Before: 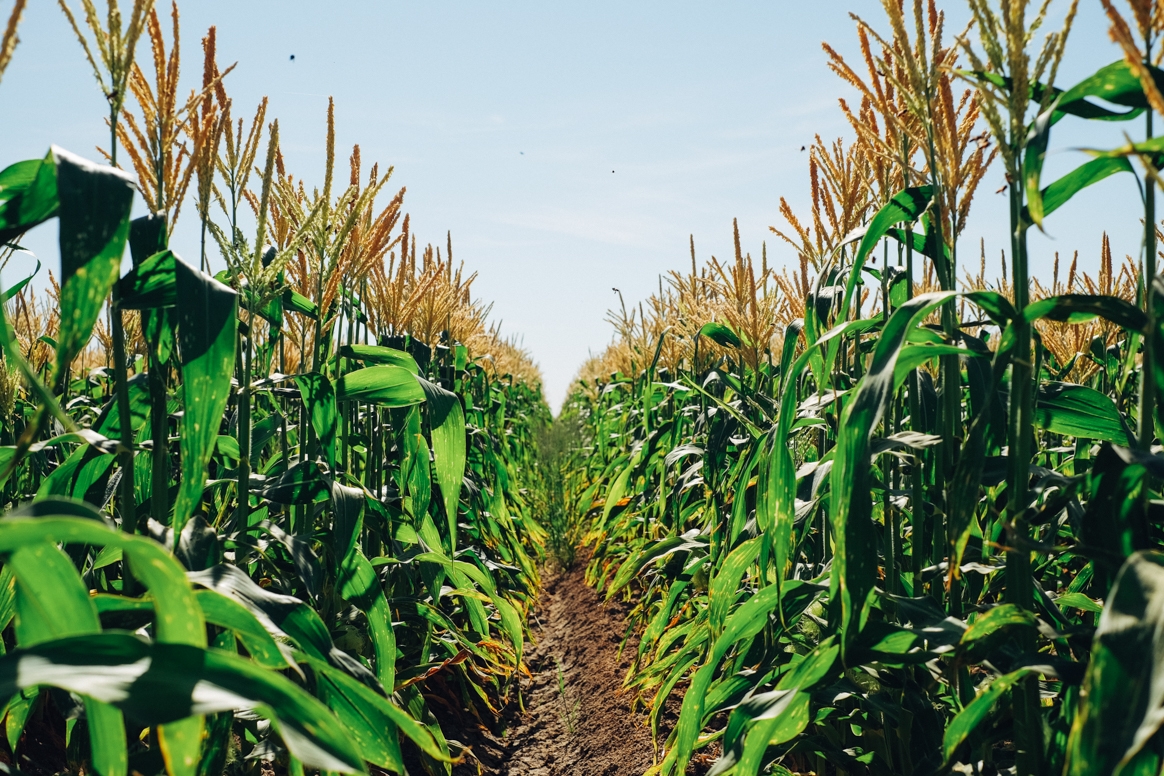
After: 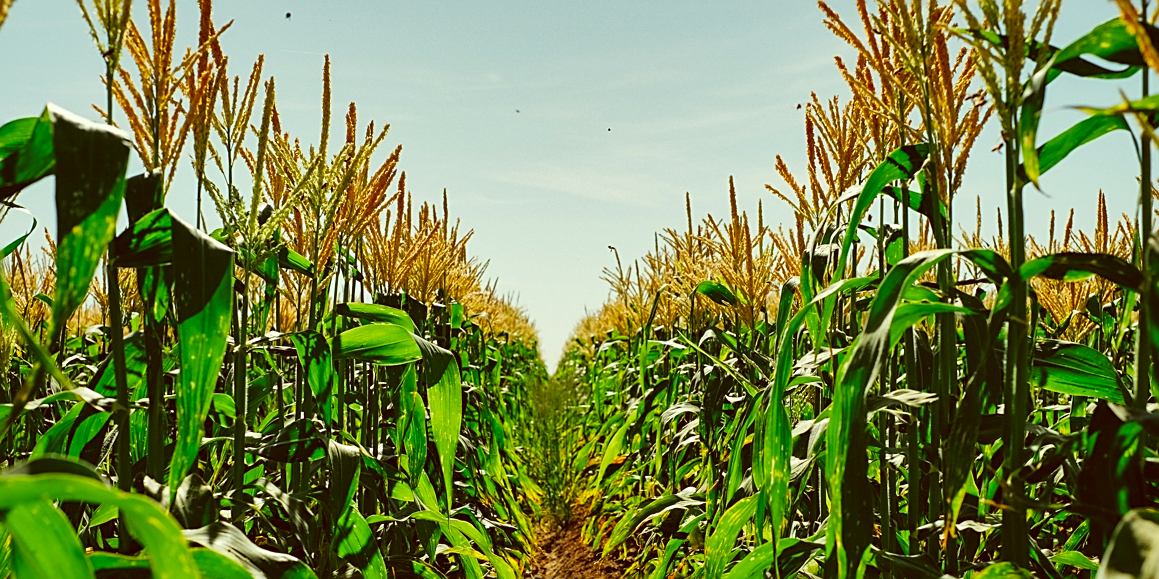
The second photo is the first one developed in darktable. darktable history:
crop: left 0.387%, top 5.469%, bottom 19.809%
color correction: highlights a* -5.94, highlights b* 9.48, shadows a* 10.12, shadows b* 23.94
shadows and highlights: soften with gaussian
sharpen: on, module defaults
color balance rgb: perceptual saturation grading › global saturation 20%, global vibrance 10%
